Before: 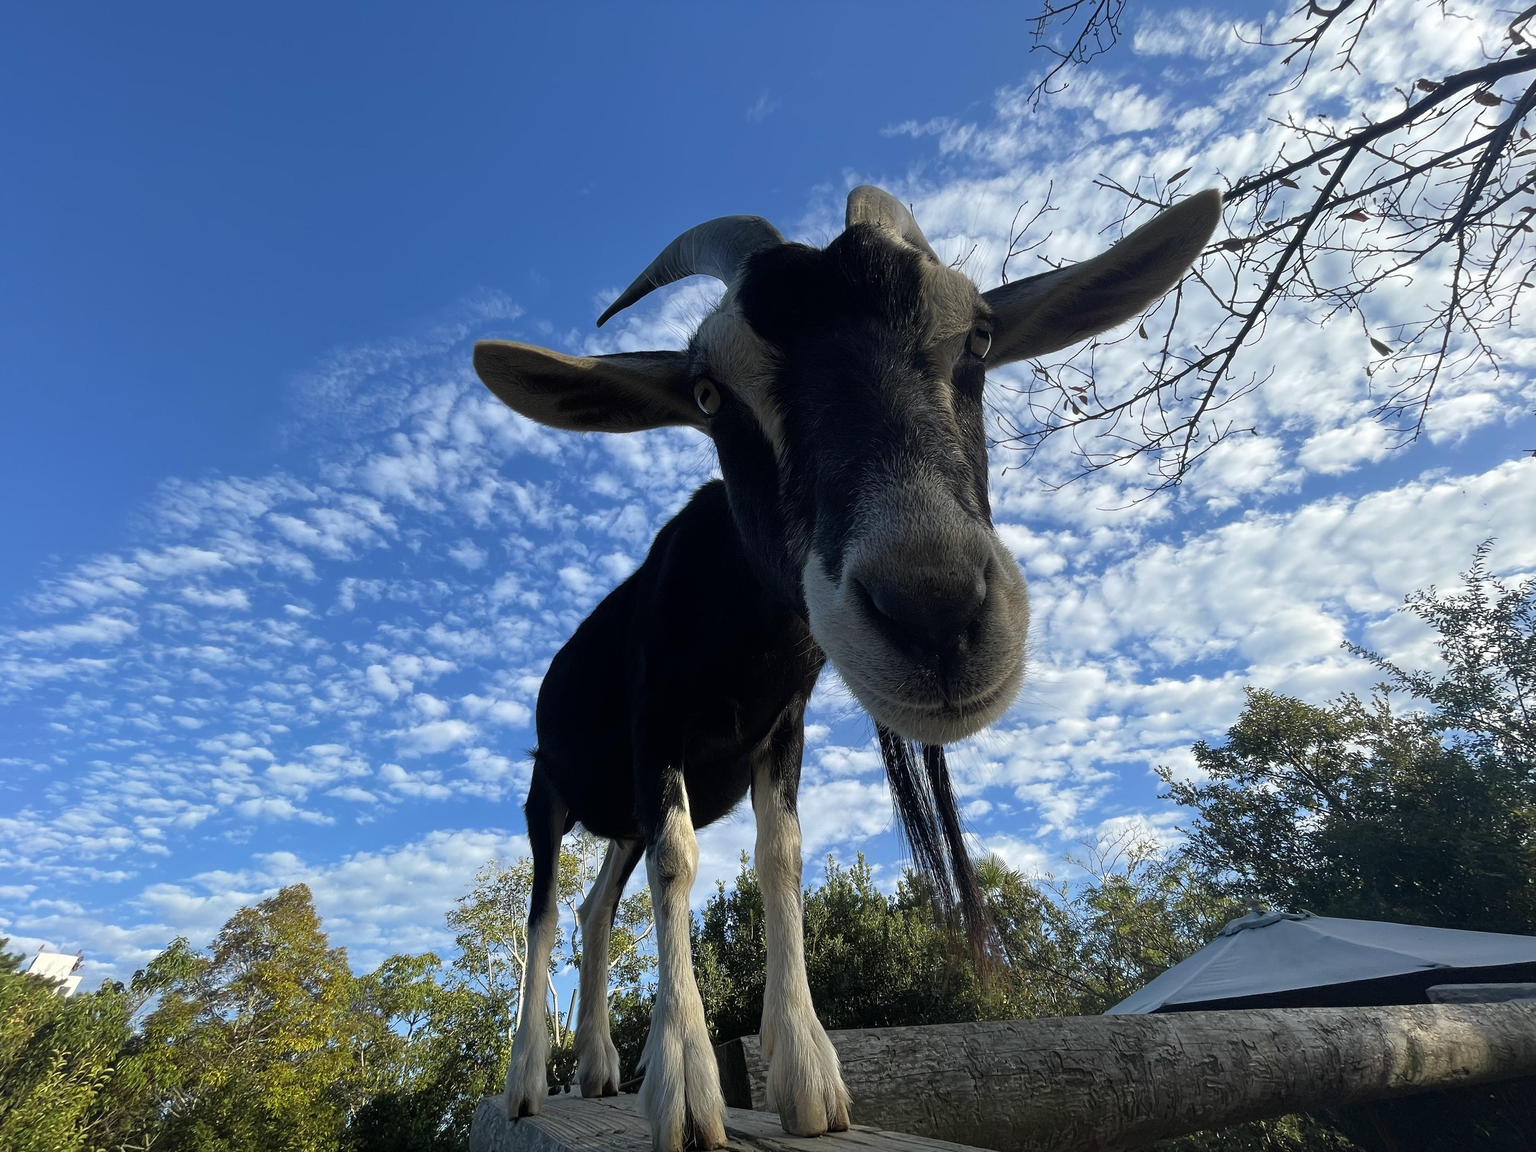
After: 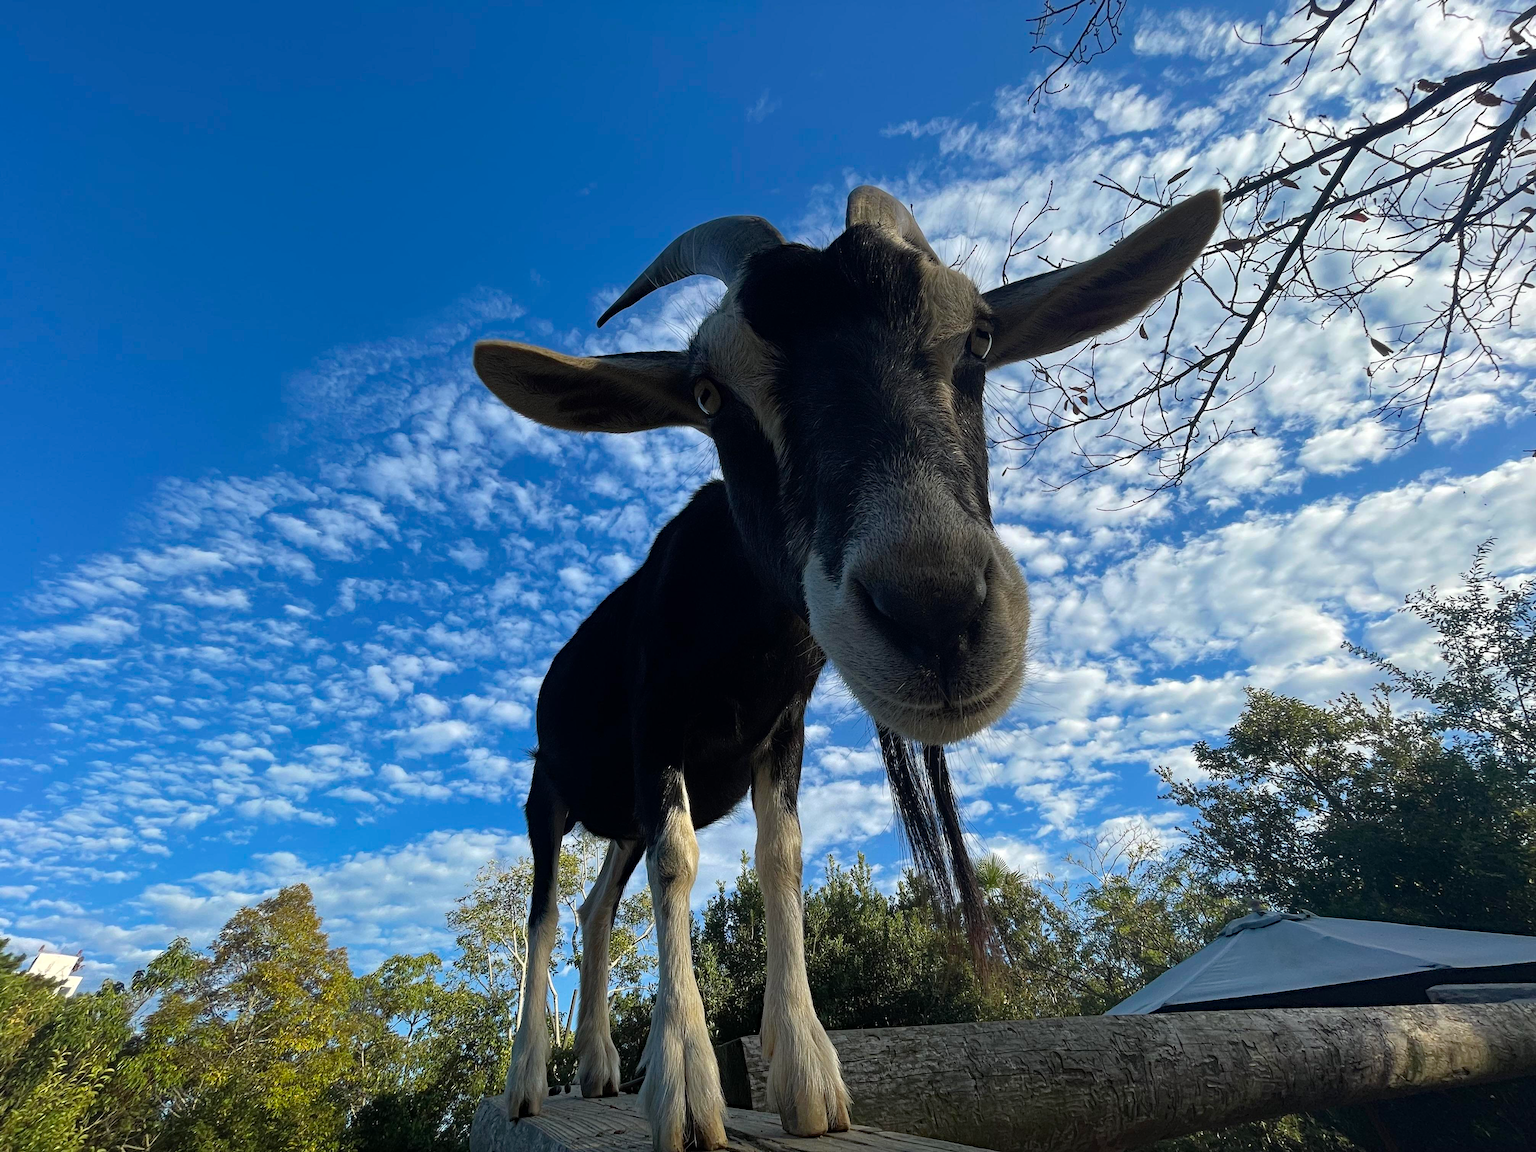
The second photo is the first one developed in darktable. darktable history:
haze removal: strength 0.29, distance 0.25, compatibility mode true, adaptive false
exposure: exposure -0.048 EV, compensate highlight preservation false
